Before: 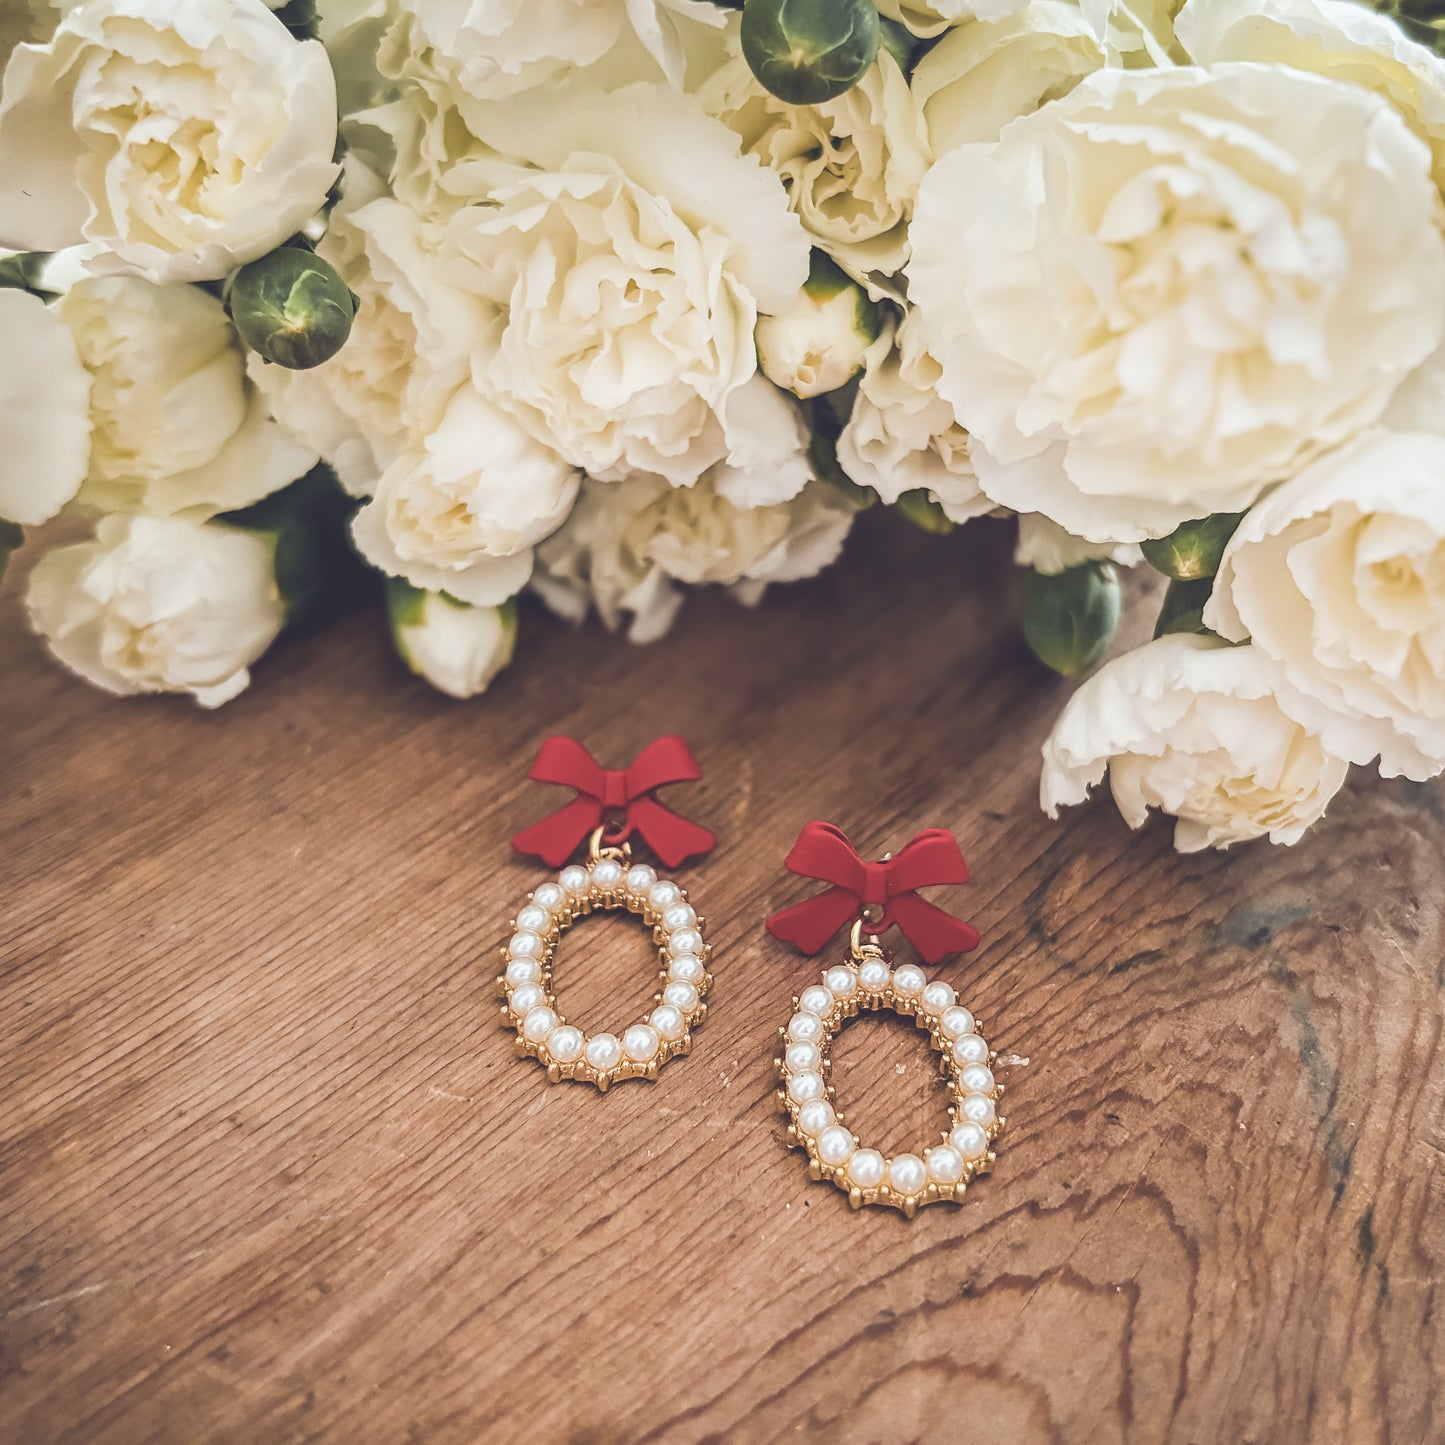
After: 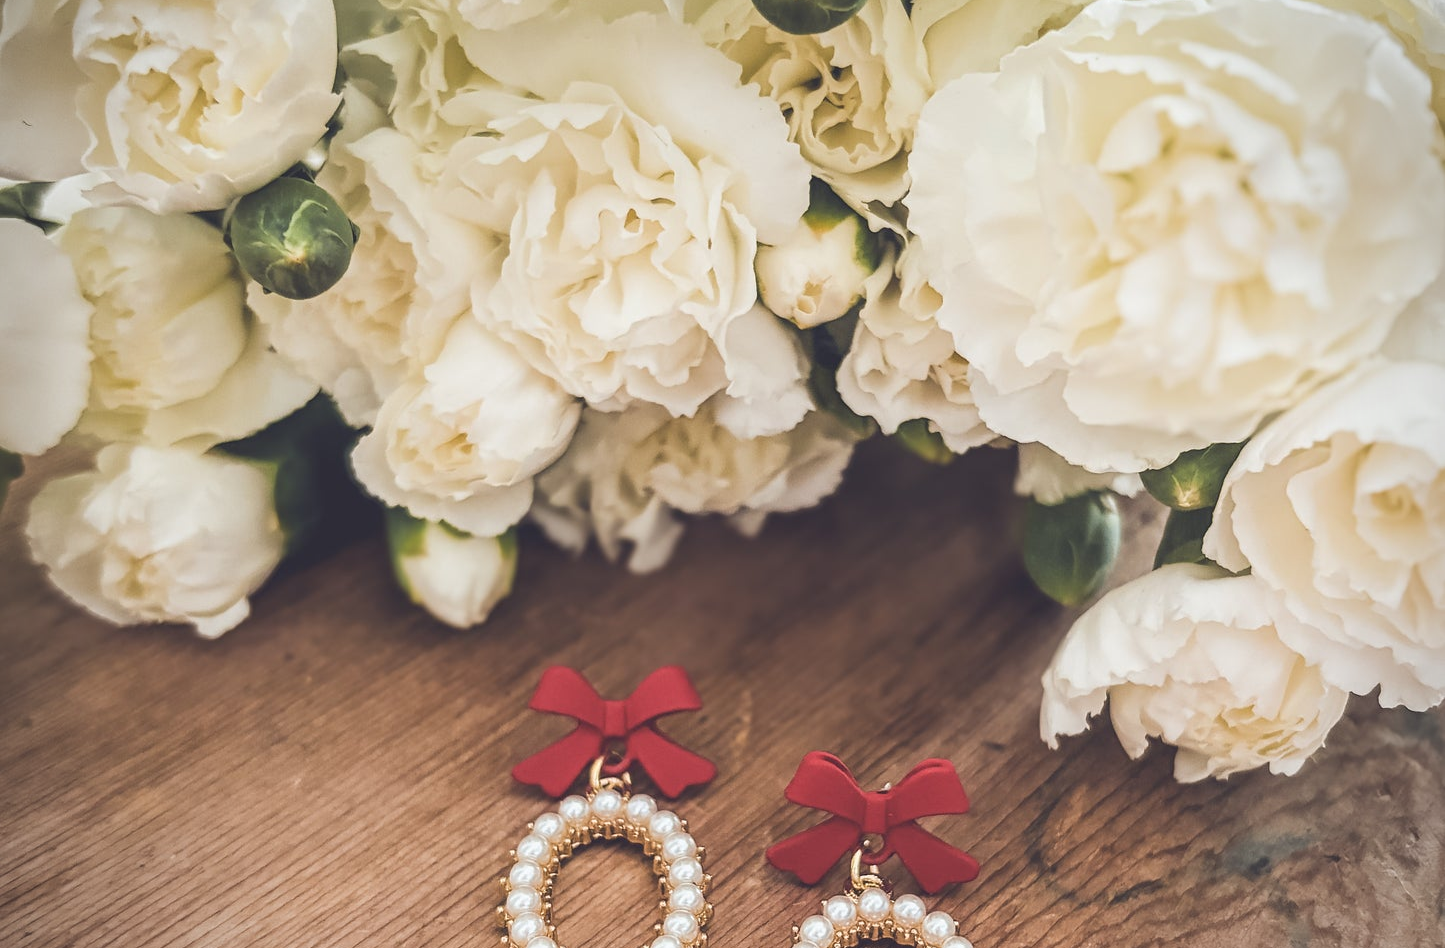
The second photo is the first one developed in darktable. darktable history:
vignetting: brightness -0.396, saturation -0.297
crop and rotate: top 4.893%, bottom 29.464%
